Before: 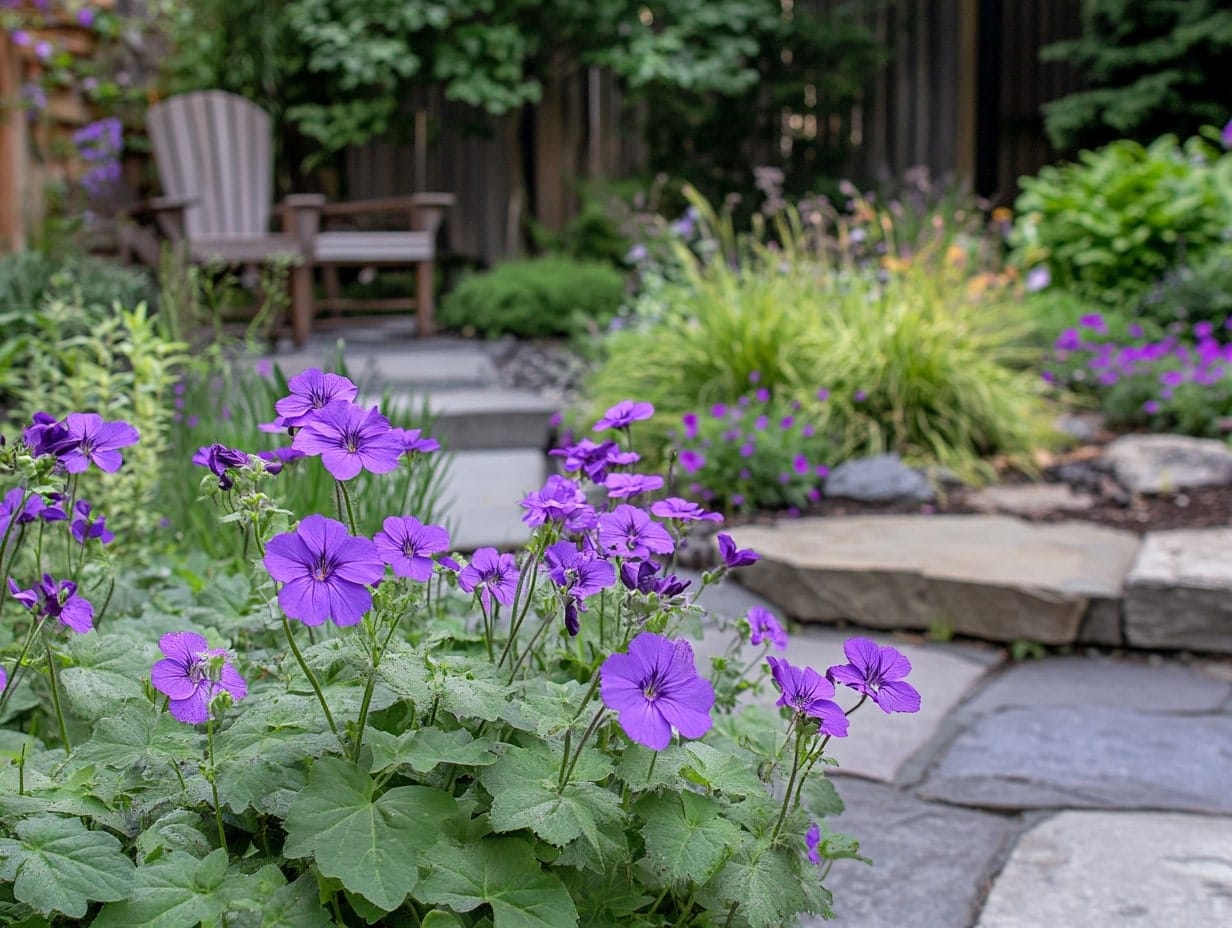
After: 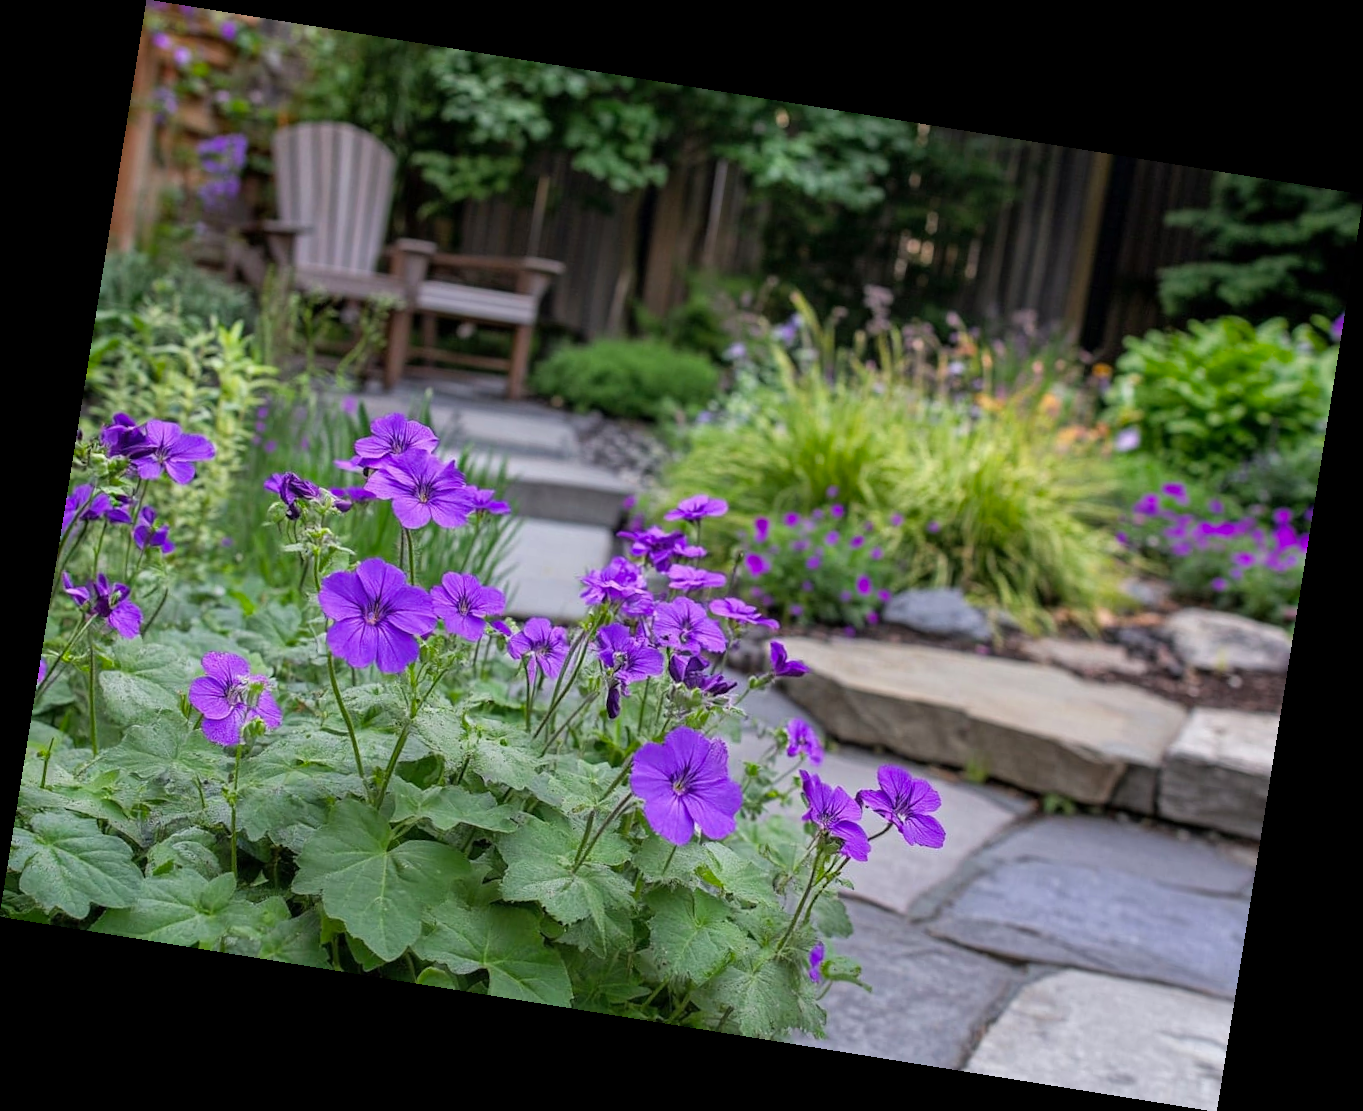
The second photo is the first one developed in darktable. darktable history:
rotate and perspective: rotation 9.12°, automatic cropping off
color balance rgb: shadows fall-off 101%, linear chroma grading › mid-tones 7.63%, perceptual saturation grading › mid-tones 11.68%, mask middle-gray fulcrum 22.45%, global vibrance 10.11%, saturation formula JzAzBz (2021)
